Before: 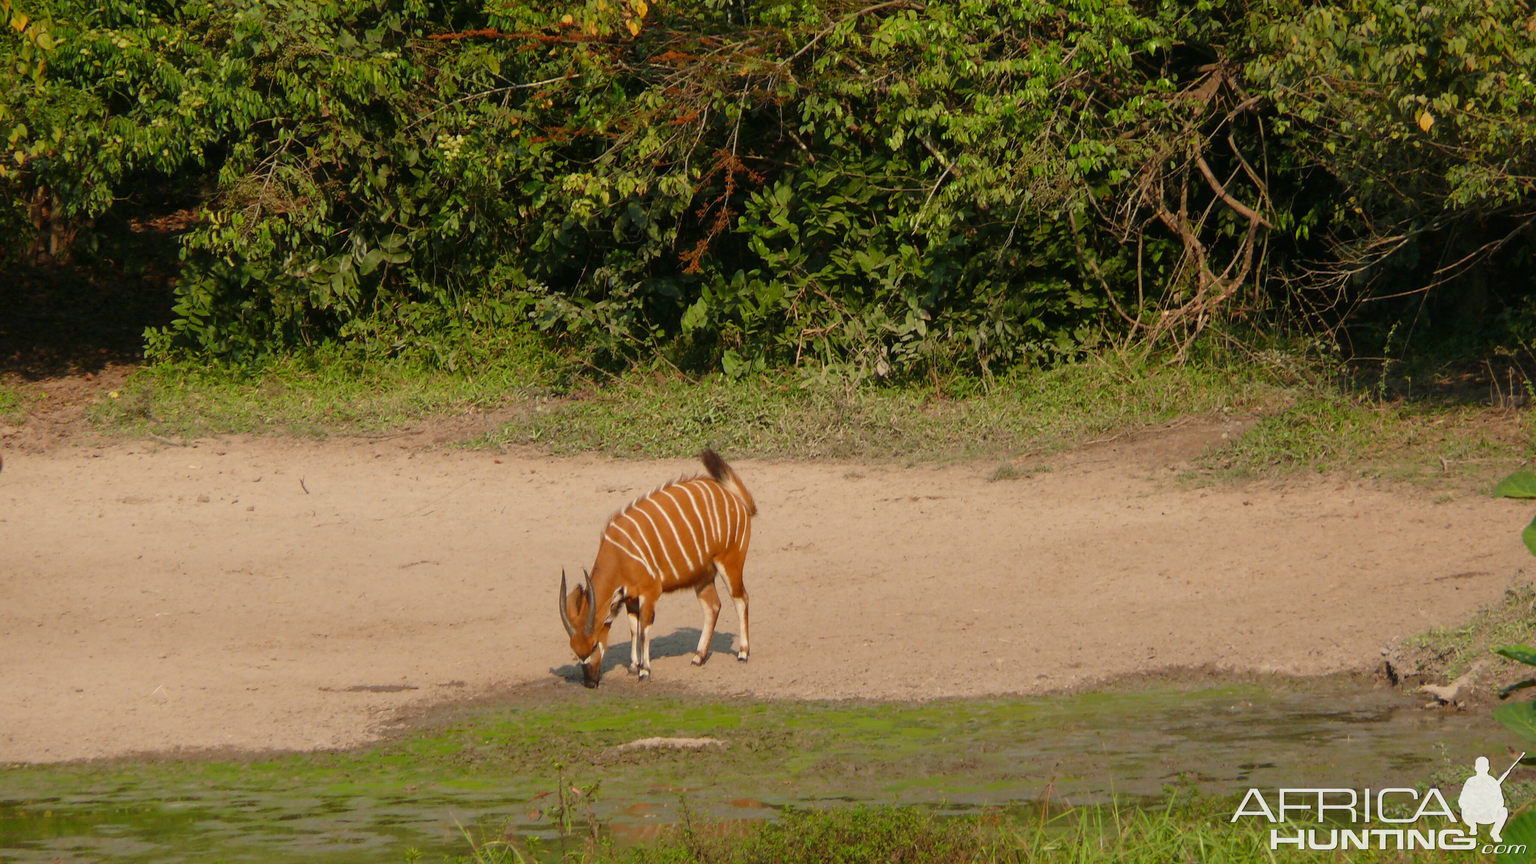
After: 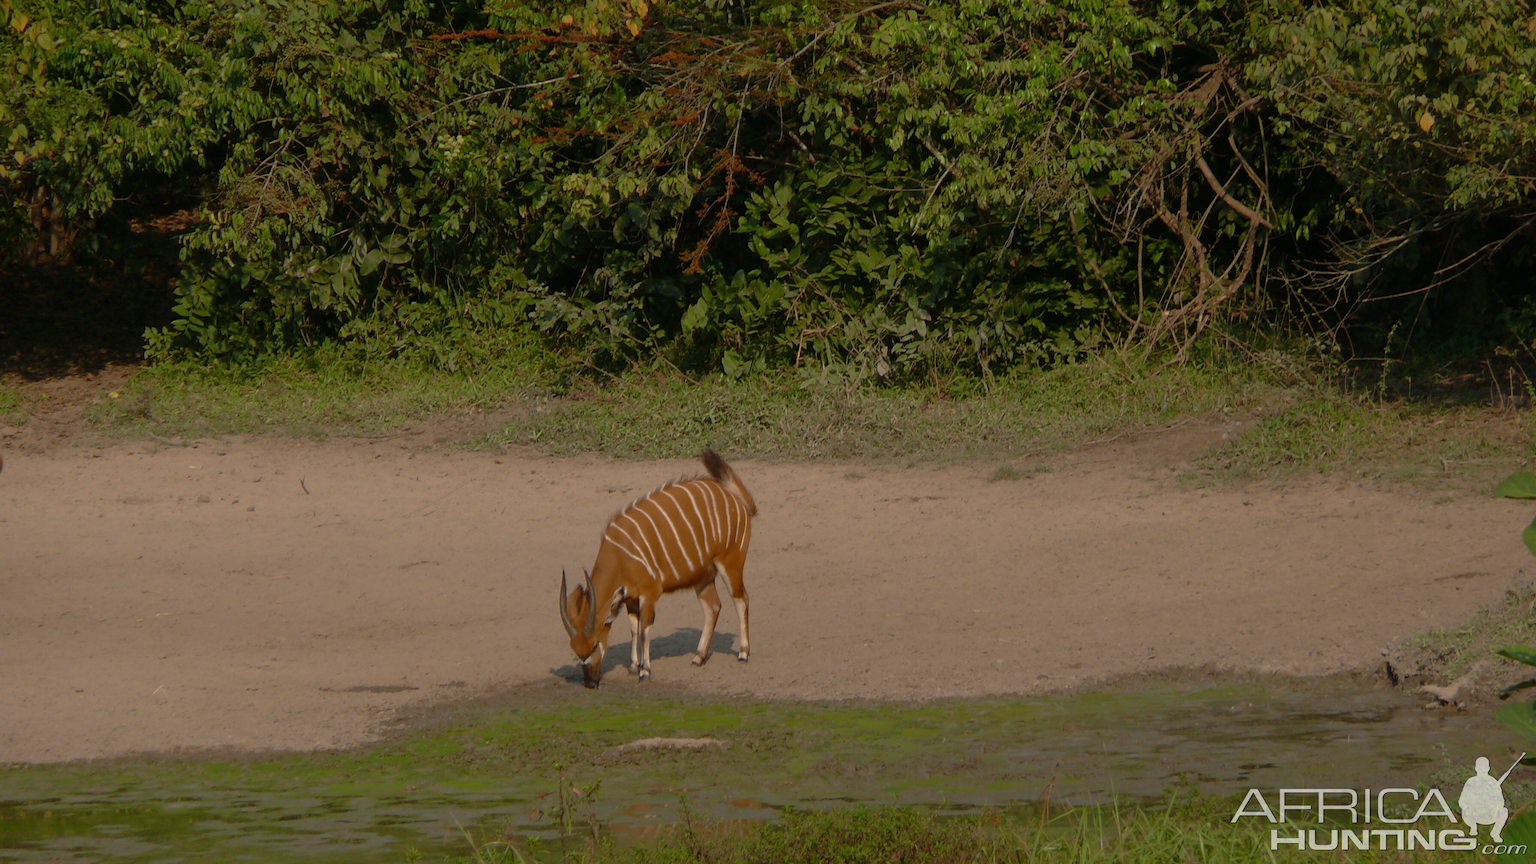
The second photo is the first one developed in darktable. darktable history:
base curve: curves: ch0 [(0, 0) (0.826, 0.587) (1, 1)], preserve colors none
